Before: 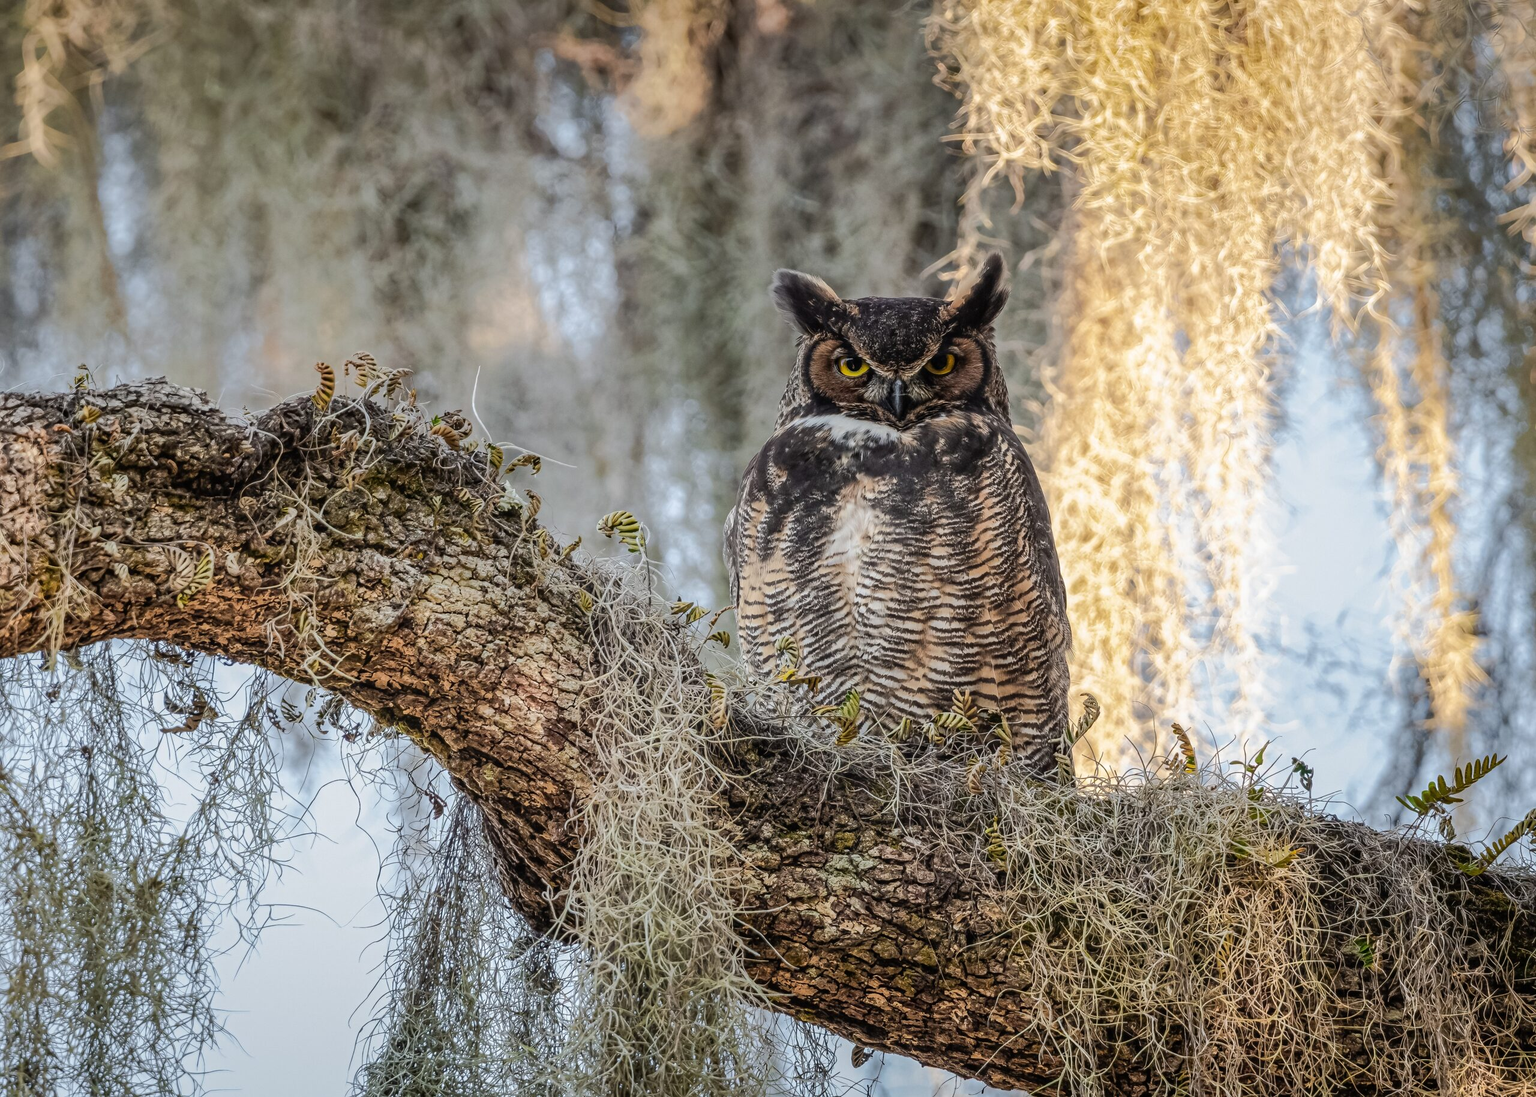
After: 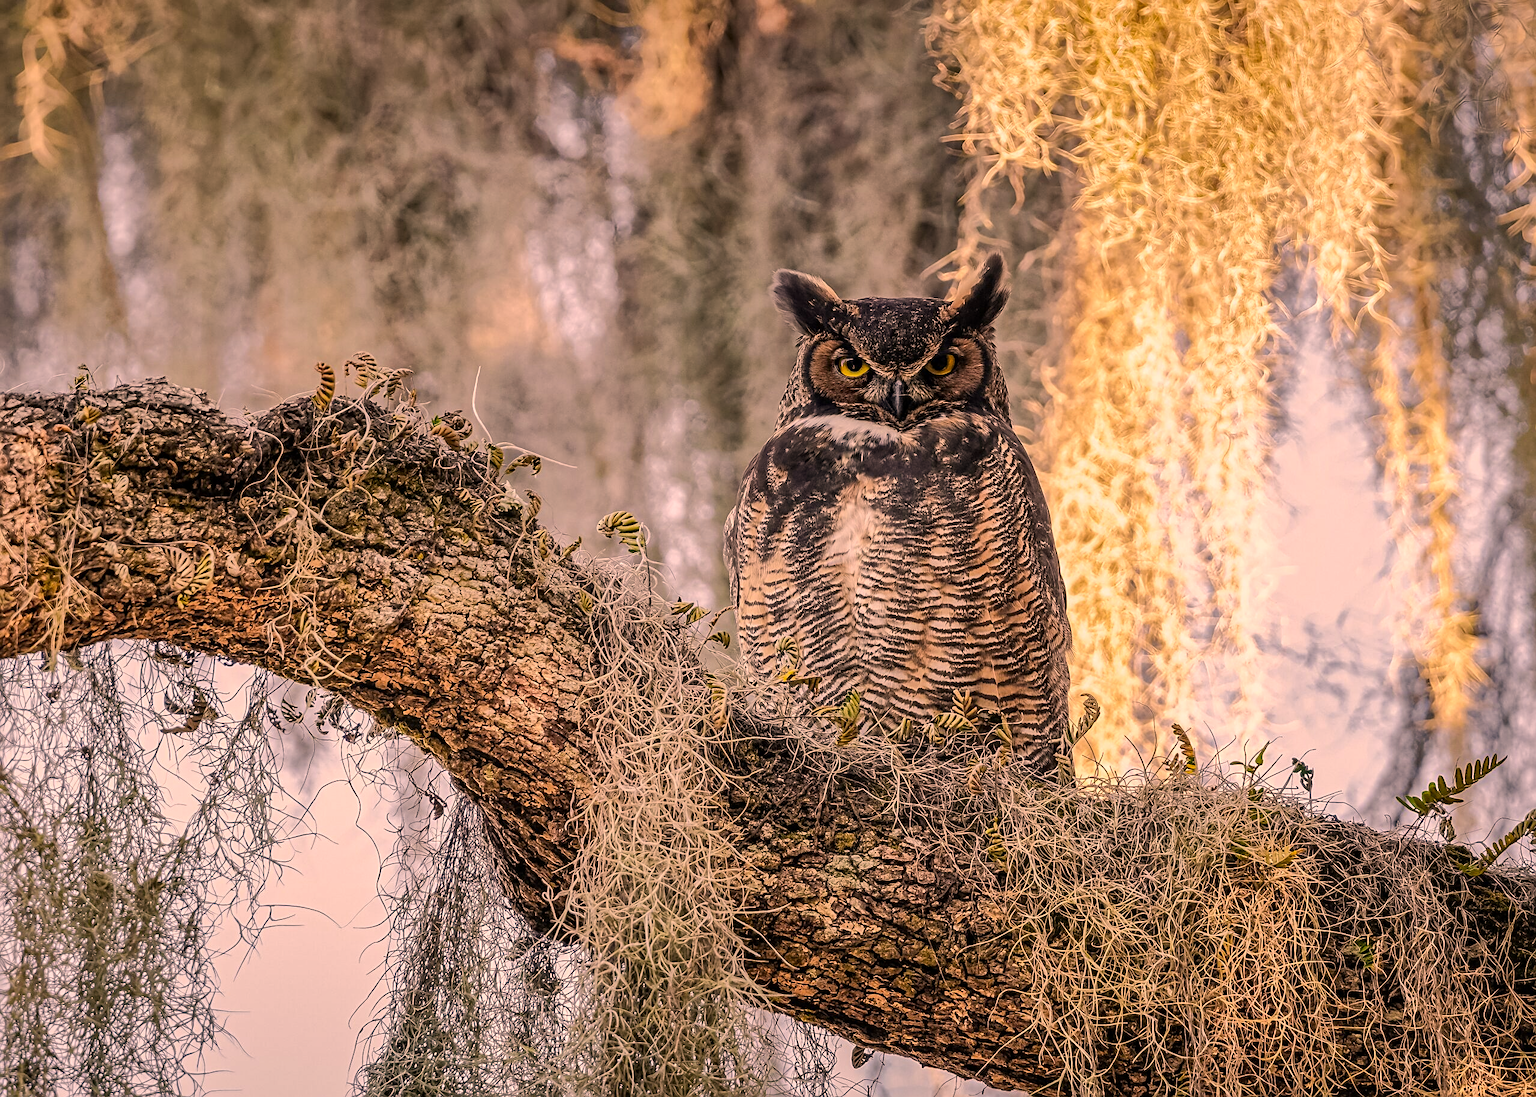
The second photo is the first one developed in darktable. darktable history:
sharpen: on, module defaults
color correction: highlights a* 22.48, highlights b* 22.33
local contrast: mode bilateral grid, contrast 20, coarseness 50, detail 120%, midtone range 0.2
shadows and highlights: radius 126.77, shadows 30.46, highlights -30.53, low approximation 0.01, soften with gaussian
